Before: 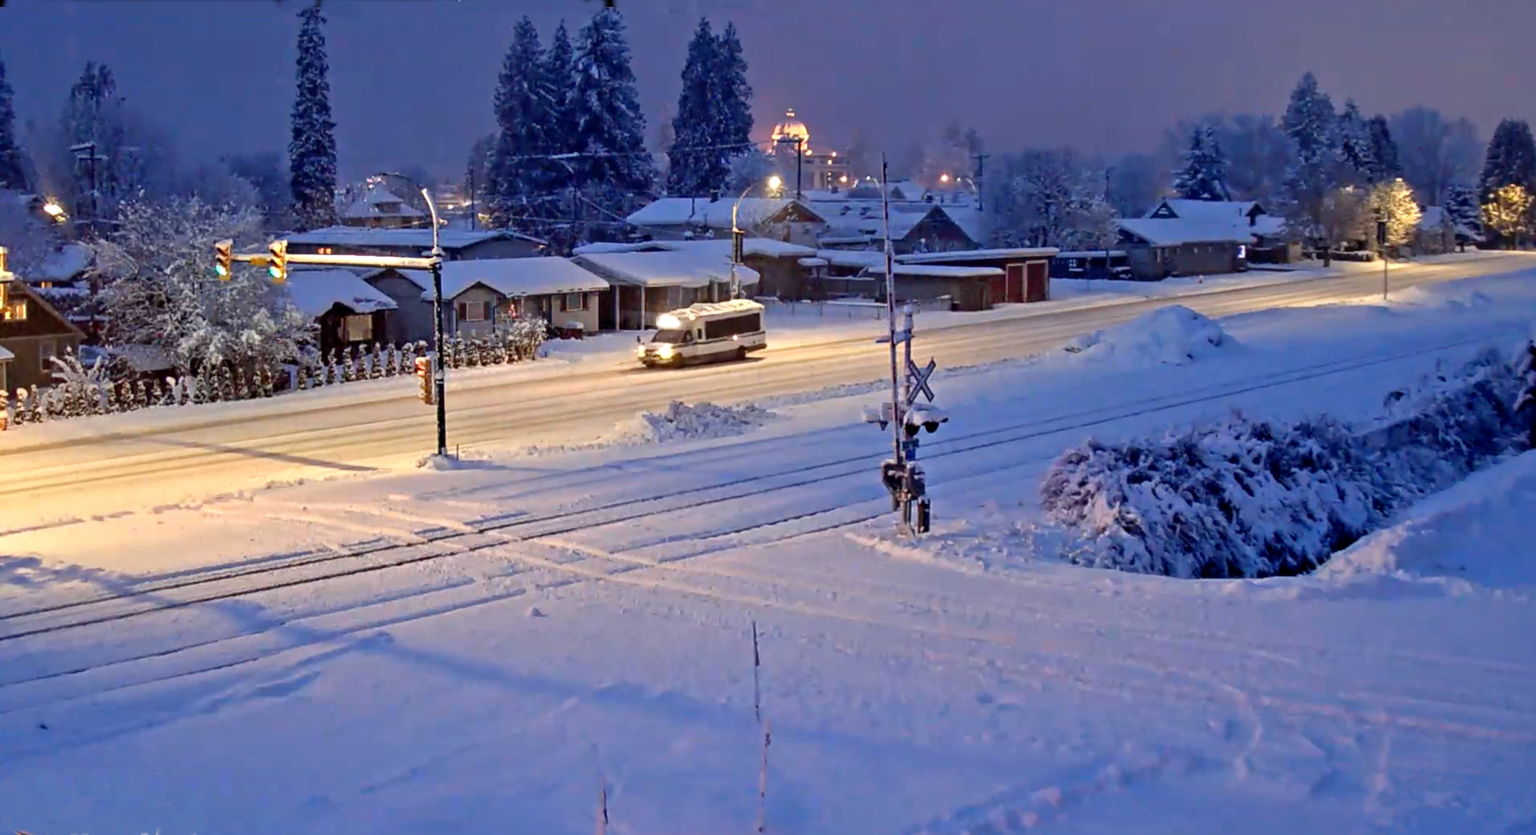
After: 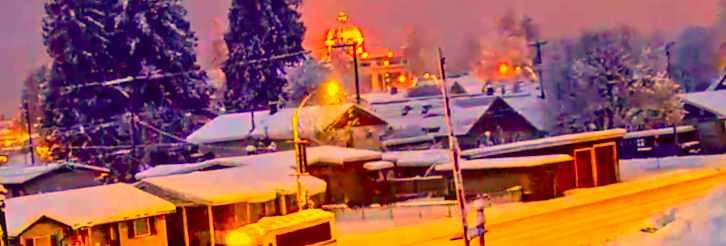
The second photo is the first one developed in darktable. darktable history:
shadows and highlights: radius 264.75, soften with gaussian
local contrast: on, module defaults
tone curve: curves: ch0 [(0.003, 0.032) (0.037, 0.037) (0.142, 0.117) (0.279, 0.311) (0.405, 0.49) (0.526, 0.651) (0.722, 0.857) (0.875, 0.946) (1, 0.98)]; ch1 [(0, 0) (0.305, 0.325) (0.453, 0.437) (0.482, 0.474) (0.501, 0.498) (0.515, 0.523) (0.559, 0.591) (0.6, 0.643) (0.656, 0.707) (1, 1)]; ch2 [(0, 0) (0.323, 0.277) (0.424, 0.396) (0.479, 0.484) (0.499, 0.502) (0.515, 0.537) (0.573, 0.602) (0.653, 0.675) (0.75, 0.756) (1, 1)], color space Lab, independent channels, preserve colors none
white balance: red 1.138, green 0.996, blue 0.812
color correction: highlights a* 10.44, highlights b* 30.04, shadows a* 2.73, shadows b* 17.51, saturation 1.72
rotate and perspective: rotation -5.2°, automatic cropping off
crop: left 28.64%, top 16.832%, right 26.637%, bottom 58.055%
exposure: black level correction 0, exposure 0.5 EV, compensate exposure bias true, compensate highlight preservation false
